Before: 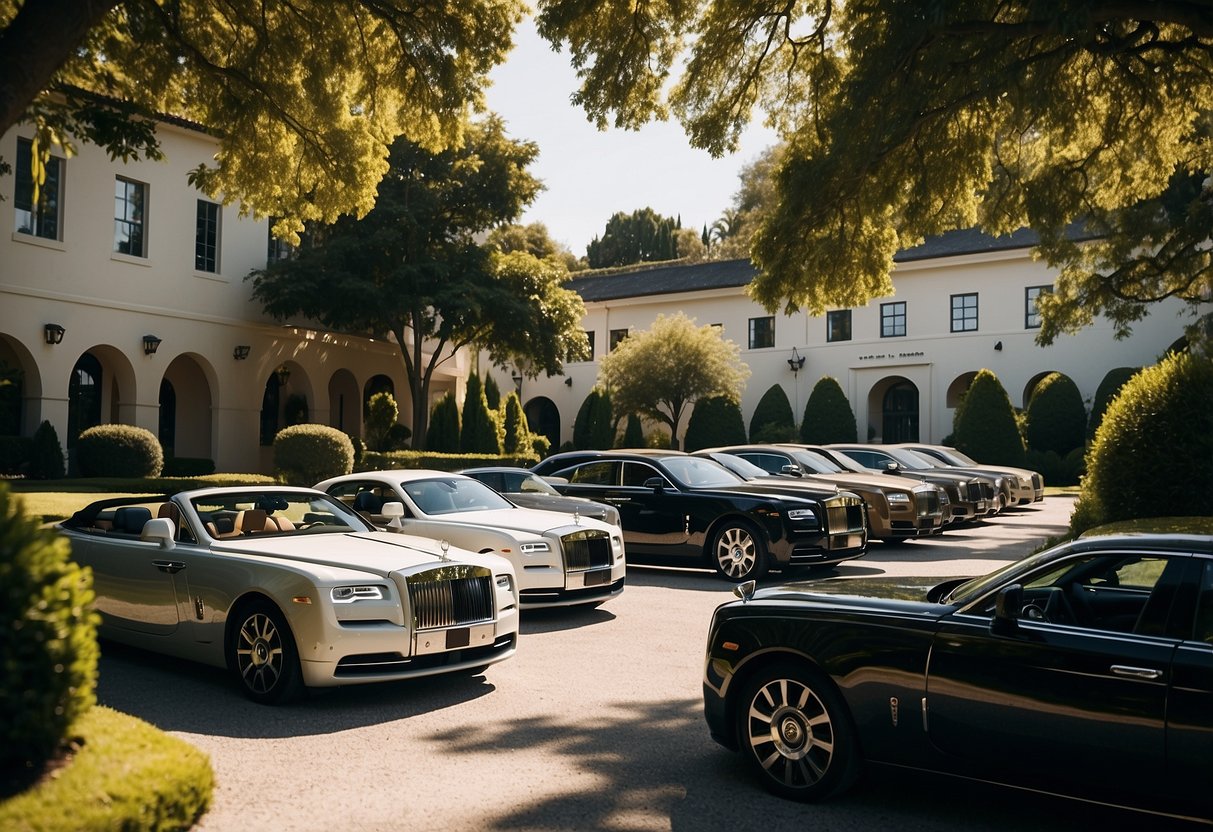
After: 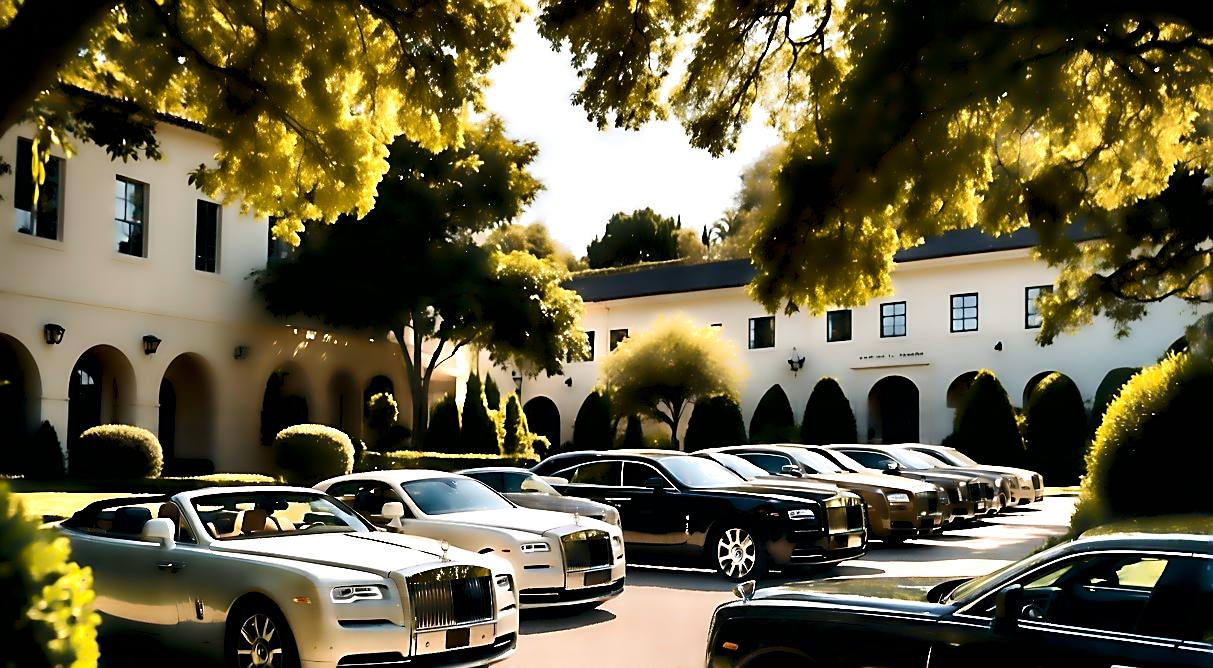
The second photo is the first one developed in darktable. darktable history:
sharpen: on, module defaults
shadows and highlights: highlights 70.7, soften with gaussian
crop: bottom 19.644%
base curve: preserve colors none
velvia: on, module defaults
color balance rgb: perceptual saturation grading › global saturation 30%, global vibrance 10%
contrast equalizer: y [[0.783, 0.666, 0.575, 0.77, 0.556, 0.501], [0.5 ×6], [0.5 ×6], [0, 0.02, 0.272, 0.399, 0.062, 0], [0 ×6]]
lowpass: radius 4, soften with bilateral filter, unbound 0
